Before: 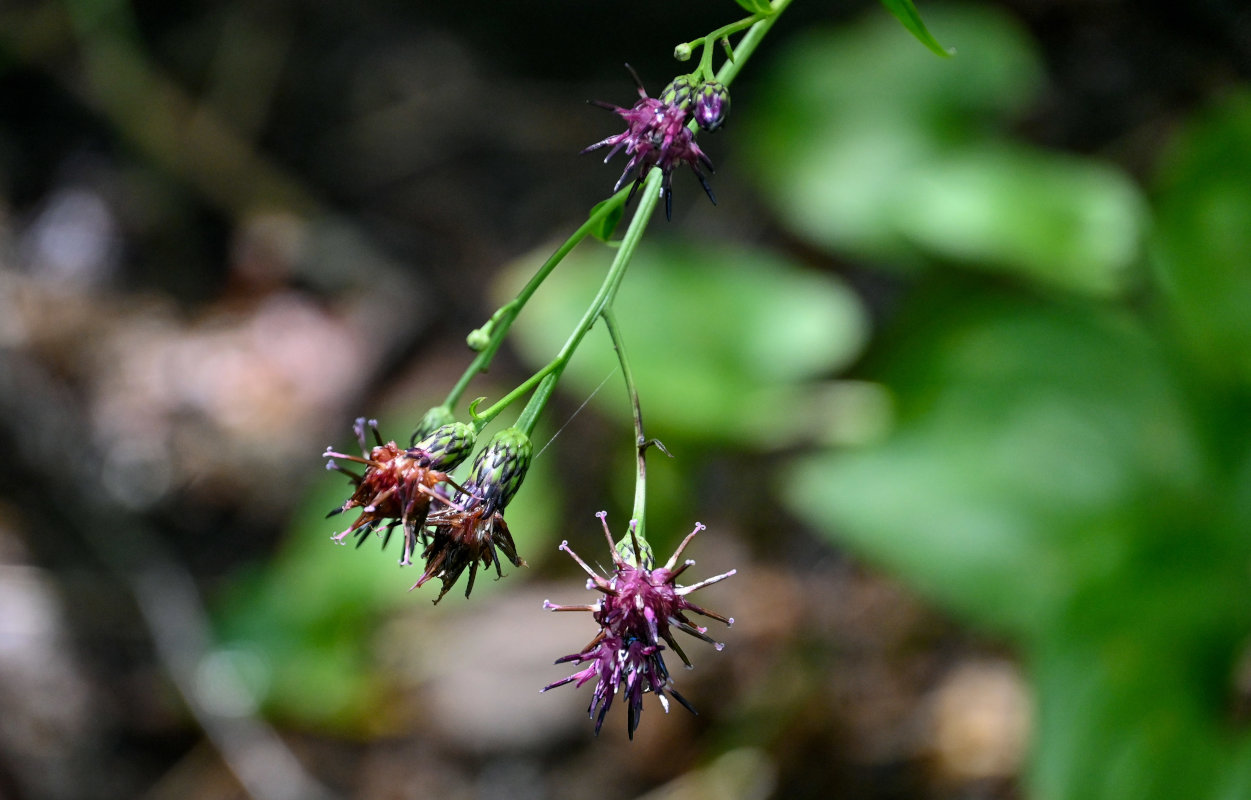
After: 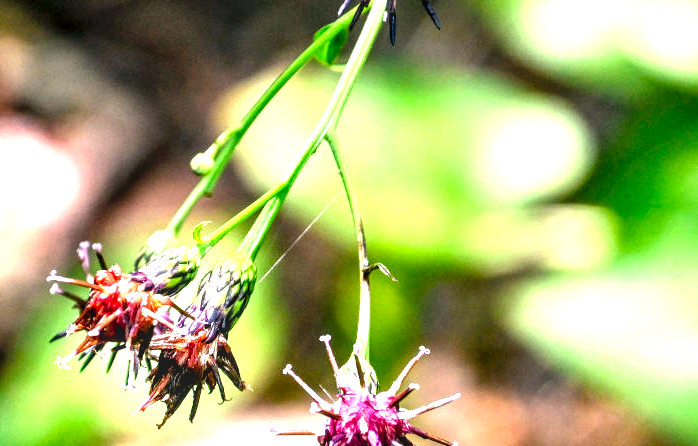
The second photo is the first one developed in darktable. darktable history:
crop and rotate: left 22.13%, top 22.054%, right 22.026%, bottom 22.102%
levels: levels [0, 0.281, 0.562]
exposure: black level correction 0.004, exposure 0.014 EV, compensate highlight preservation false
local contrast: on, module defaults
white balance: red 1.127, blue 0.943
